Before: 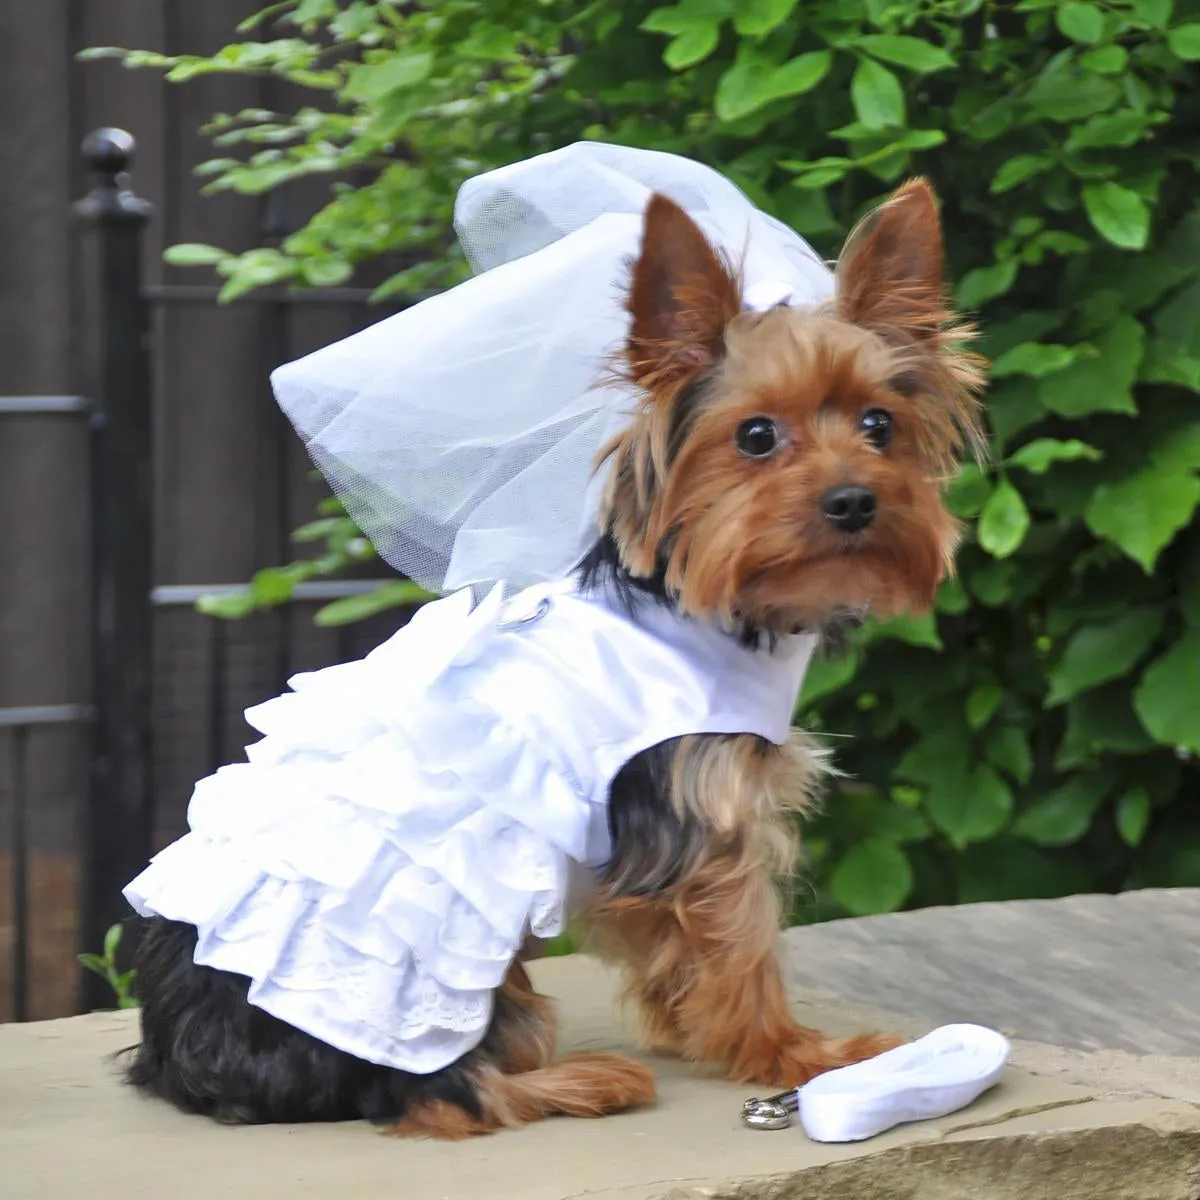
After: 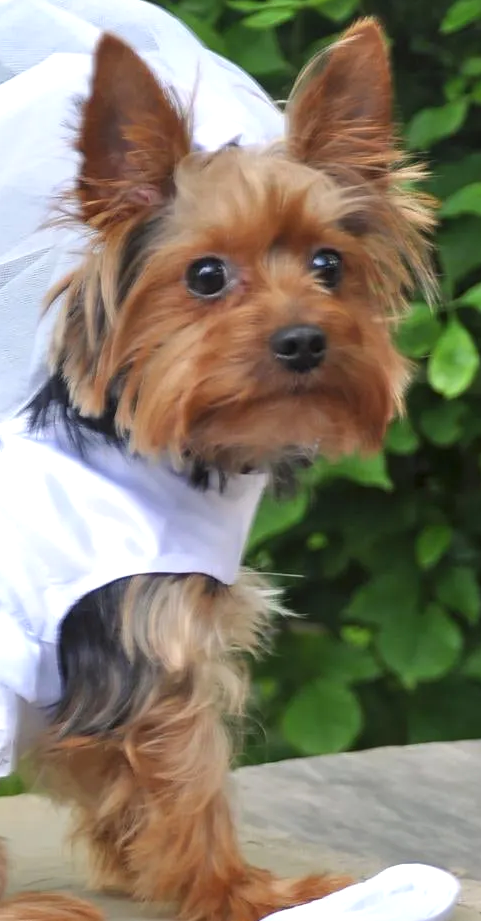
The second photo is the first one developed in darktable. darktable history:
crop: left 45.84%, top 13.351%, right 14.04%, bottom 9.837%
exposure: exposure 0.197 EV, compensate exposure bias true, compensate highlight preservation false
